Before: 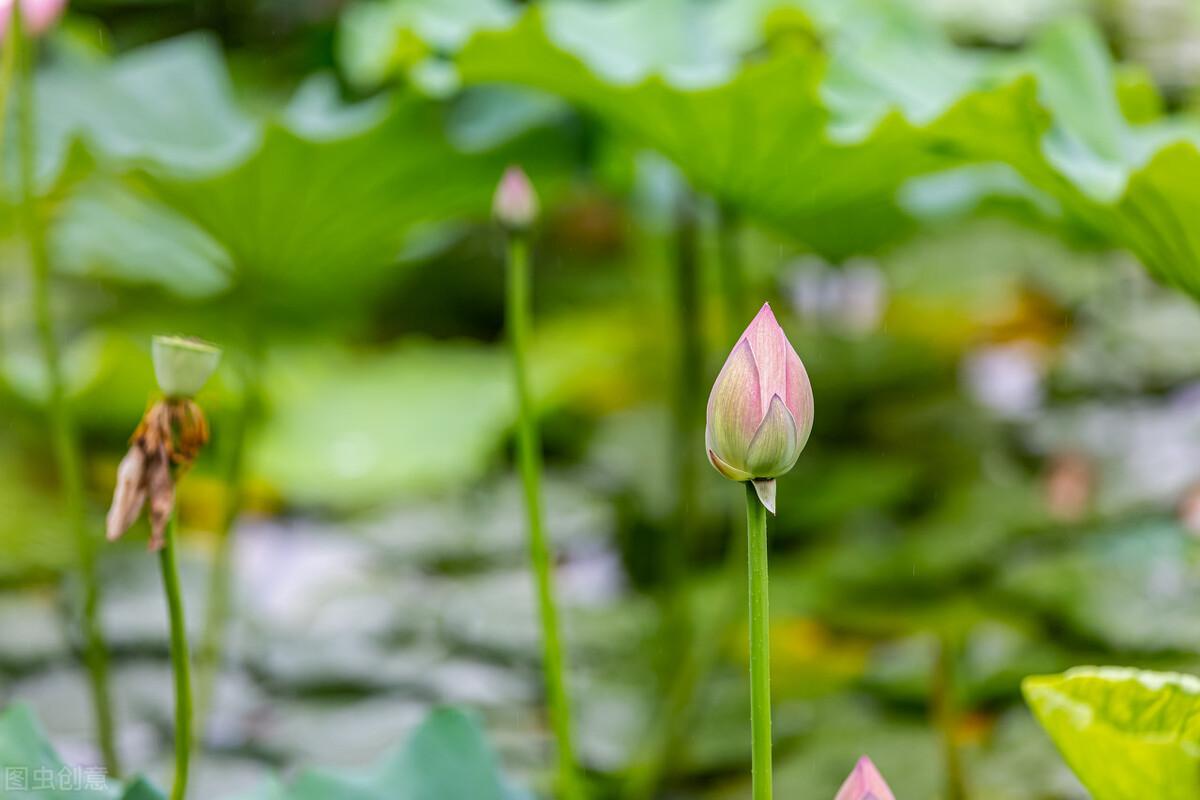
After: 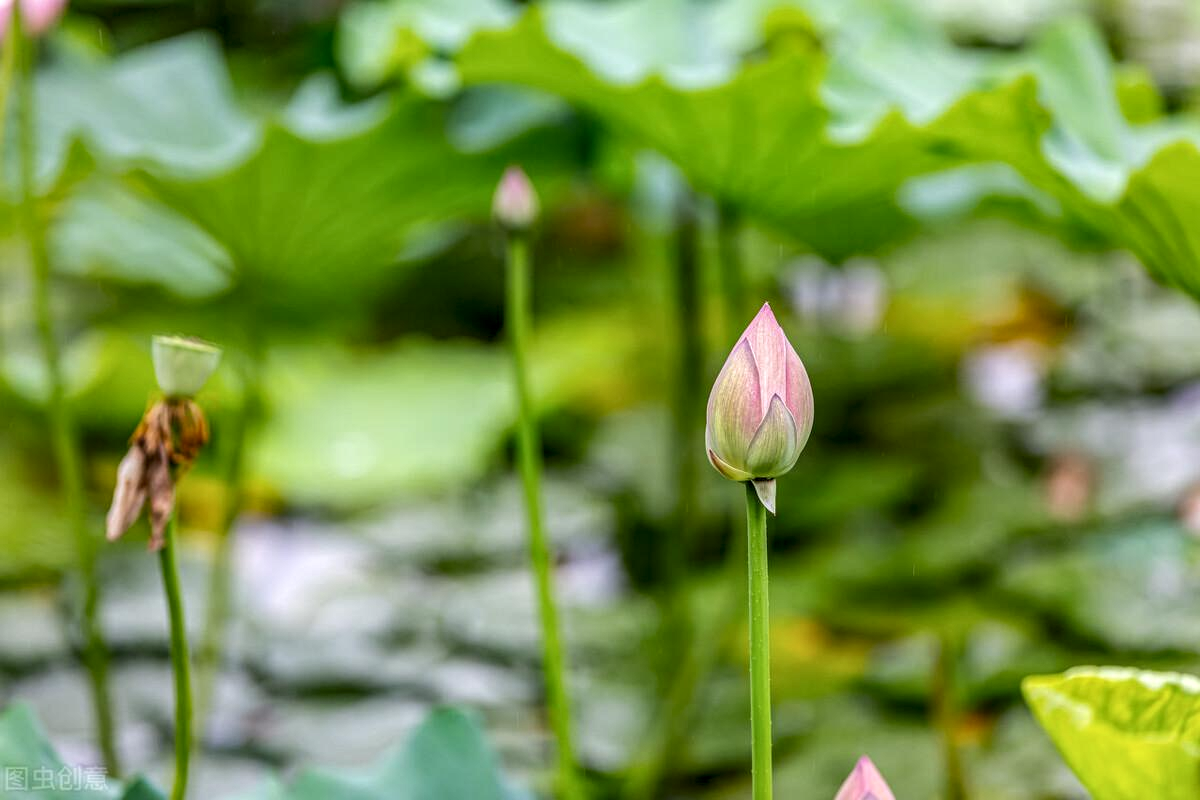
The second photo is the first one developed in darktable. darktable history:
local contrast: highlights 61%, detail 143%, midtone range 0.432
